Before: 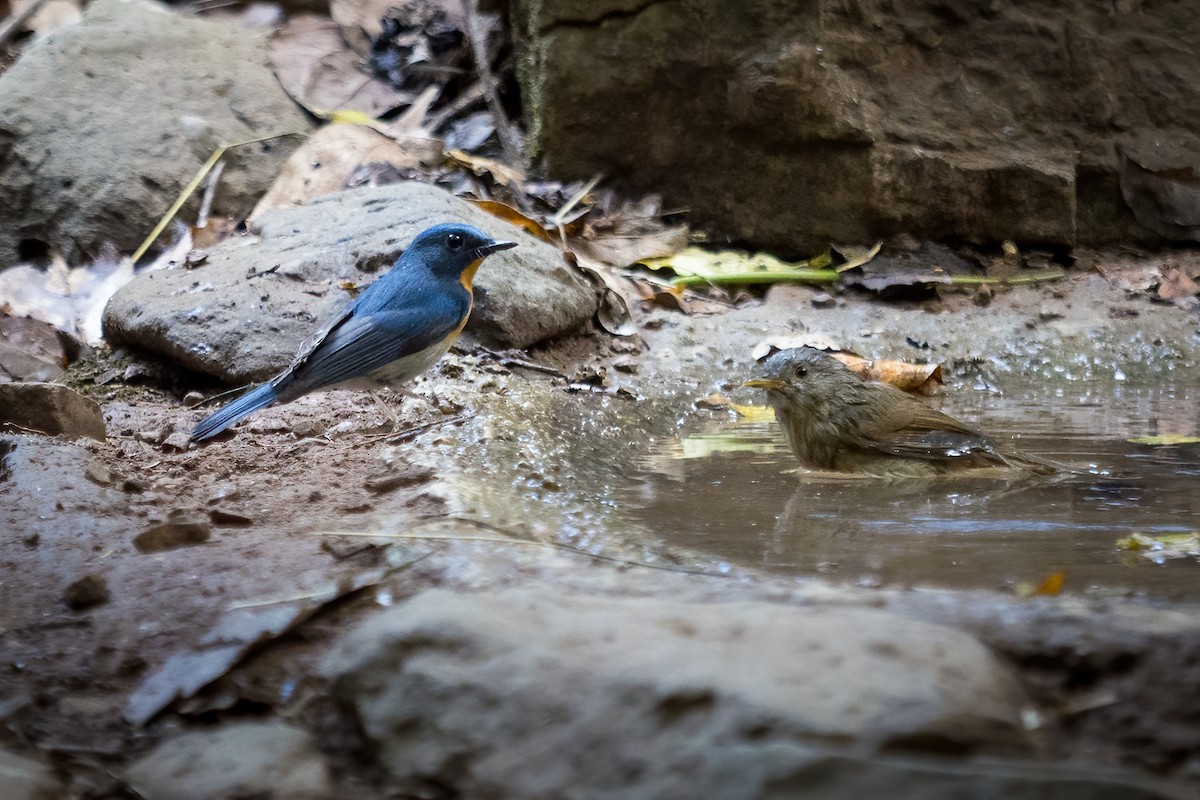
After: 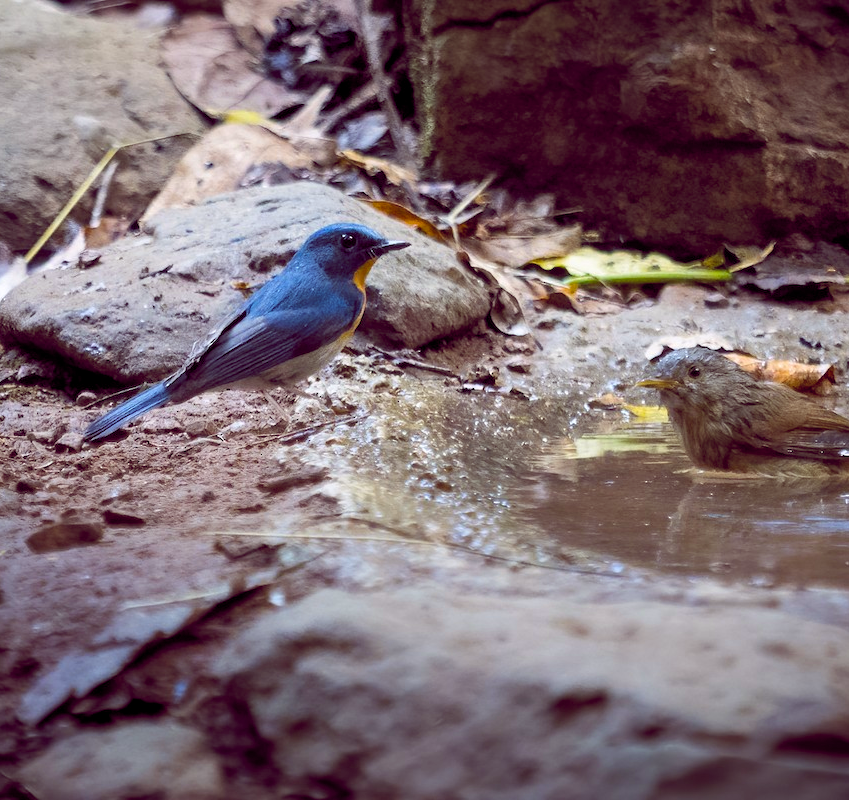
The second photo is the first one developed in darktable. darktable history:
crop and rotate: left 8.938%, right 20.279%
color balance rgb: shadows lift › chroma 1.03%, shadows lift › hue 29.71°, global offset › chroma 0.279%, global offset › hue 319.67°, perceptual saturation grading › global saturation 25.245%, global vibrance 9.834%
